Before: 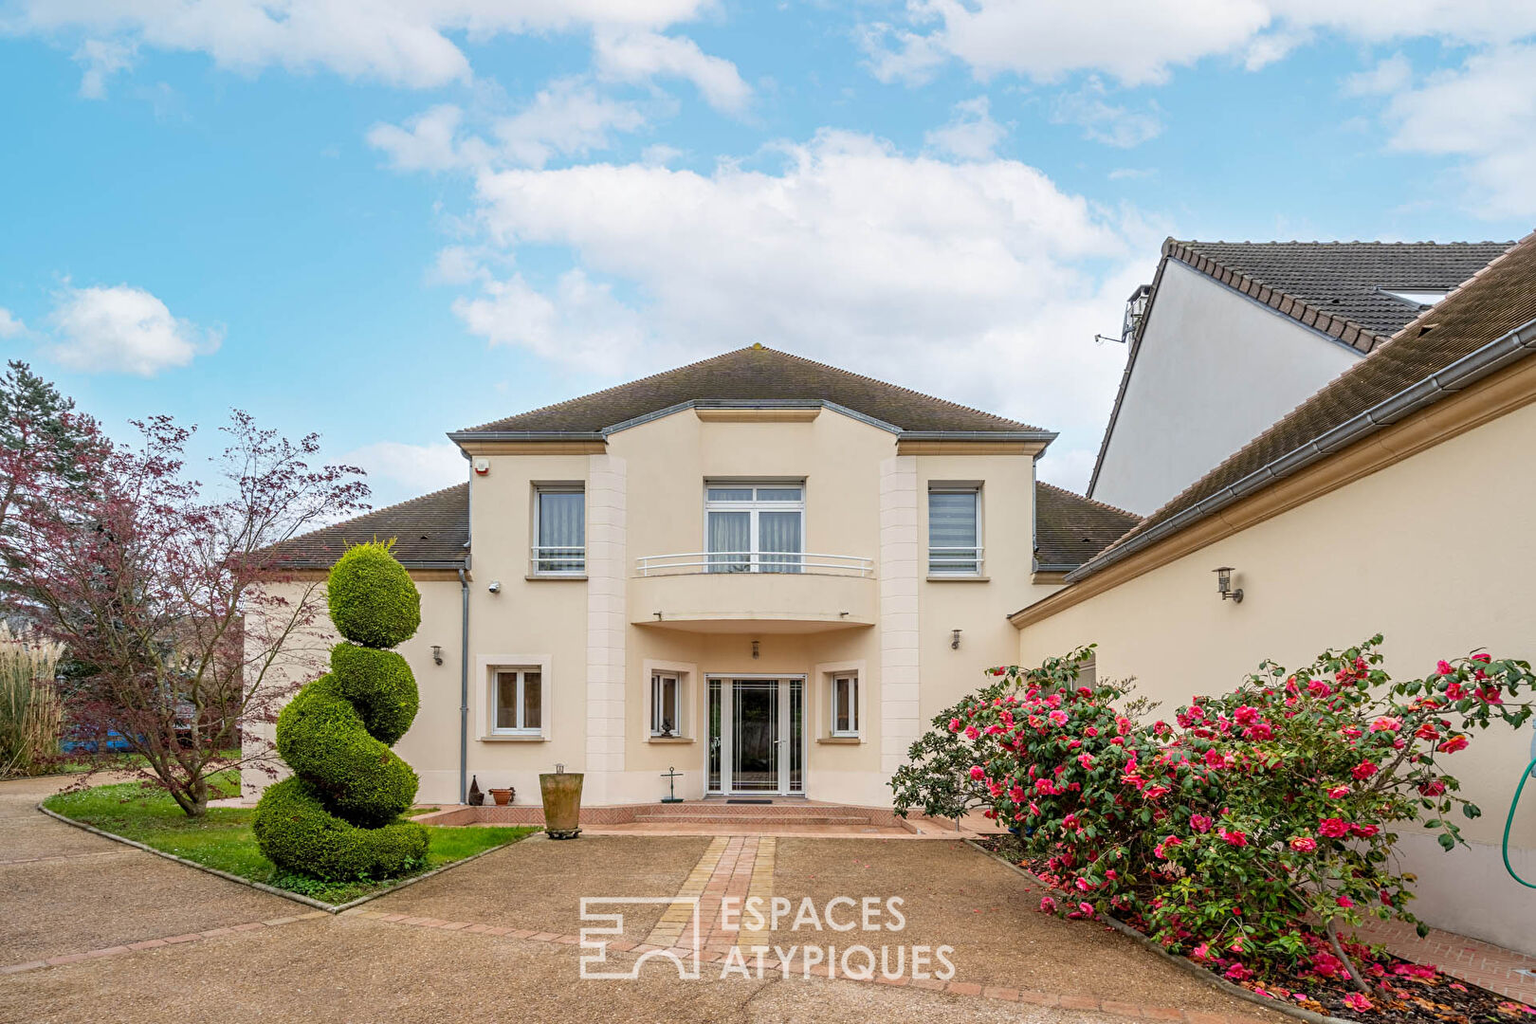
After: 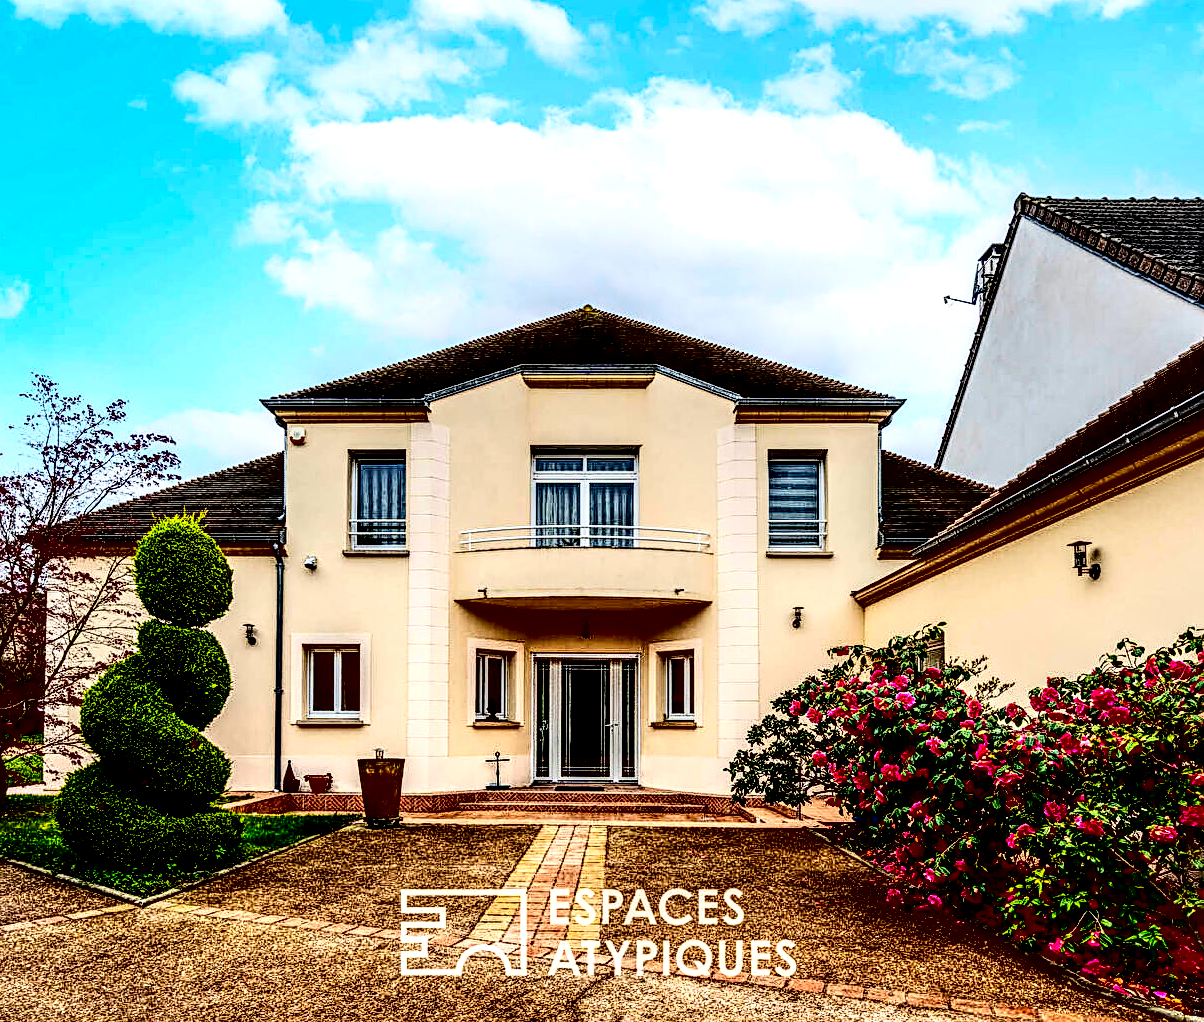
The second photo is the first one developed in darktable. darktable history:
sharpen: on, module defaults
crop and rotate: left 13.079%, top 5.287%, right 12.582%
contrast brightness saturation: contrast 0.773, brightness -0.985, saturation 0.993
local contrast: detail 205%
